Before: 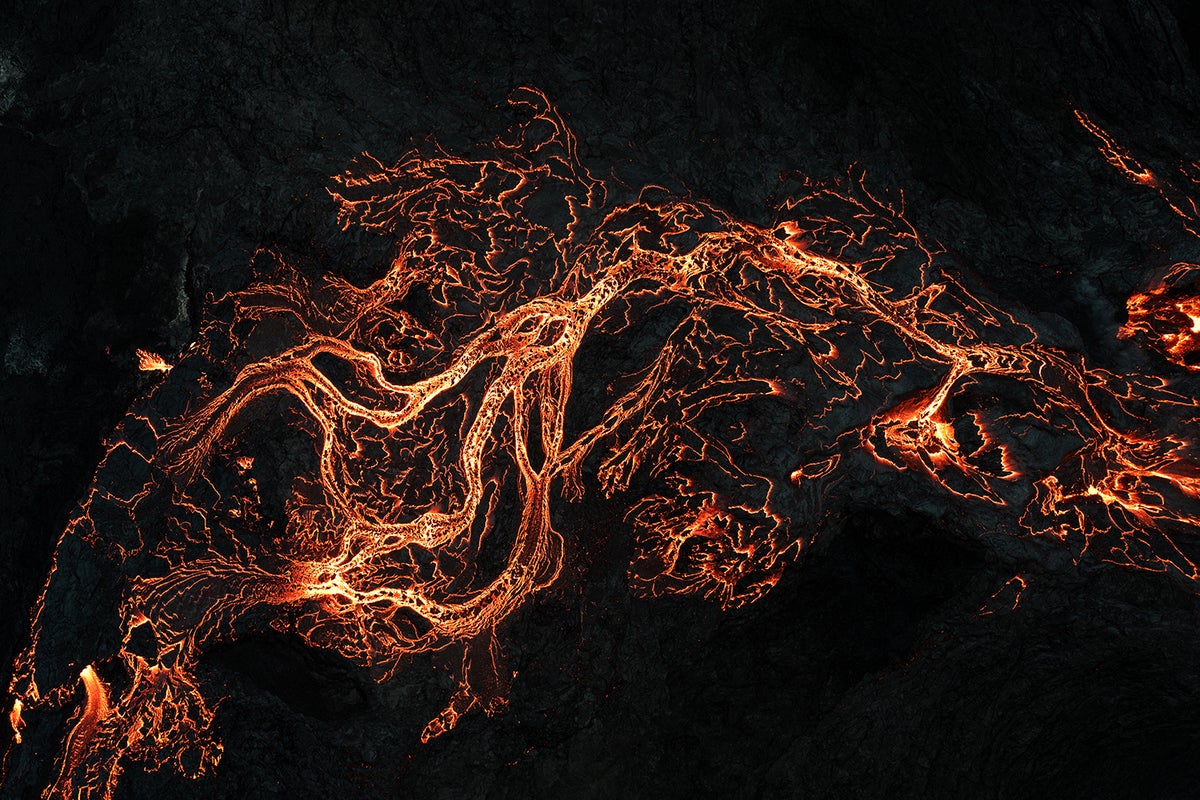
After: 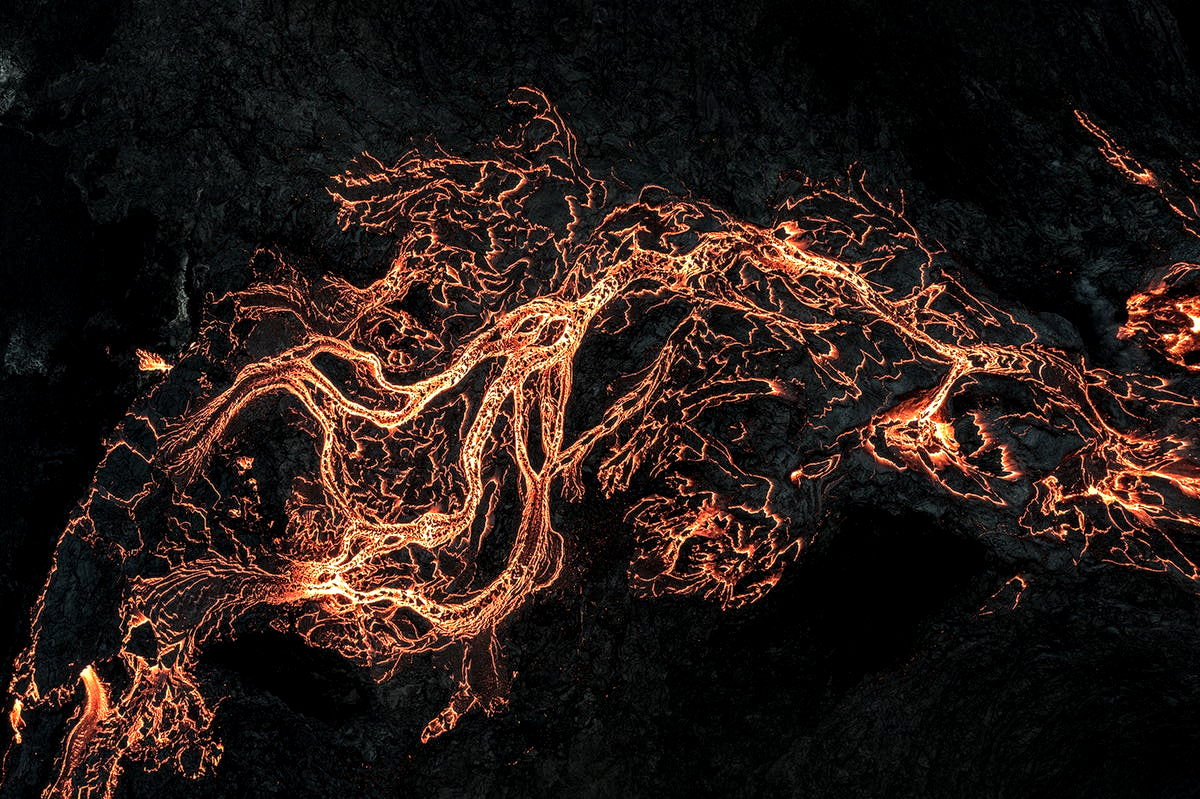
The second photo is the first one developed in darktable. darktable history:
crop: bottom 0.071%
local contrast: highlights 19%, detail 186%
